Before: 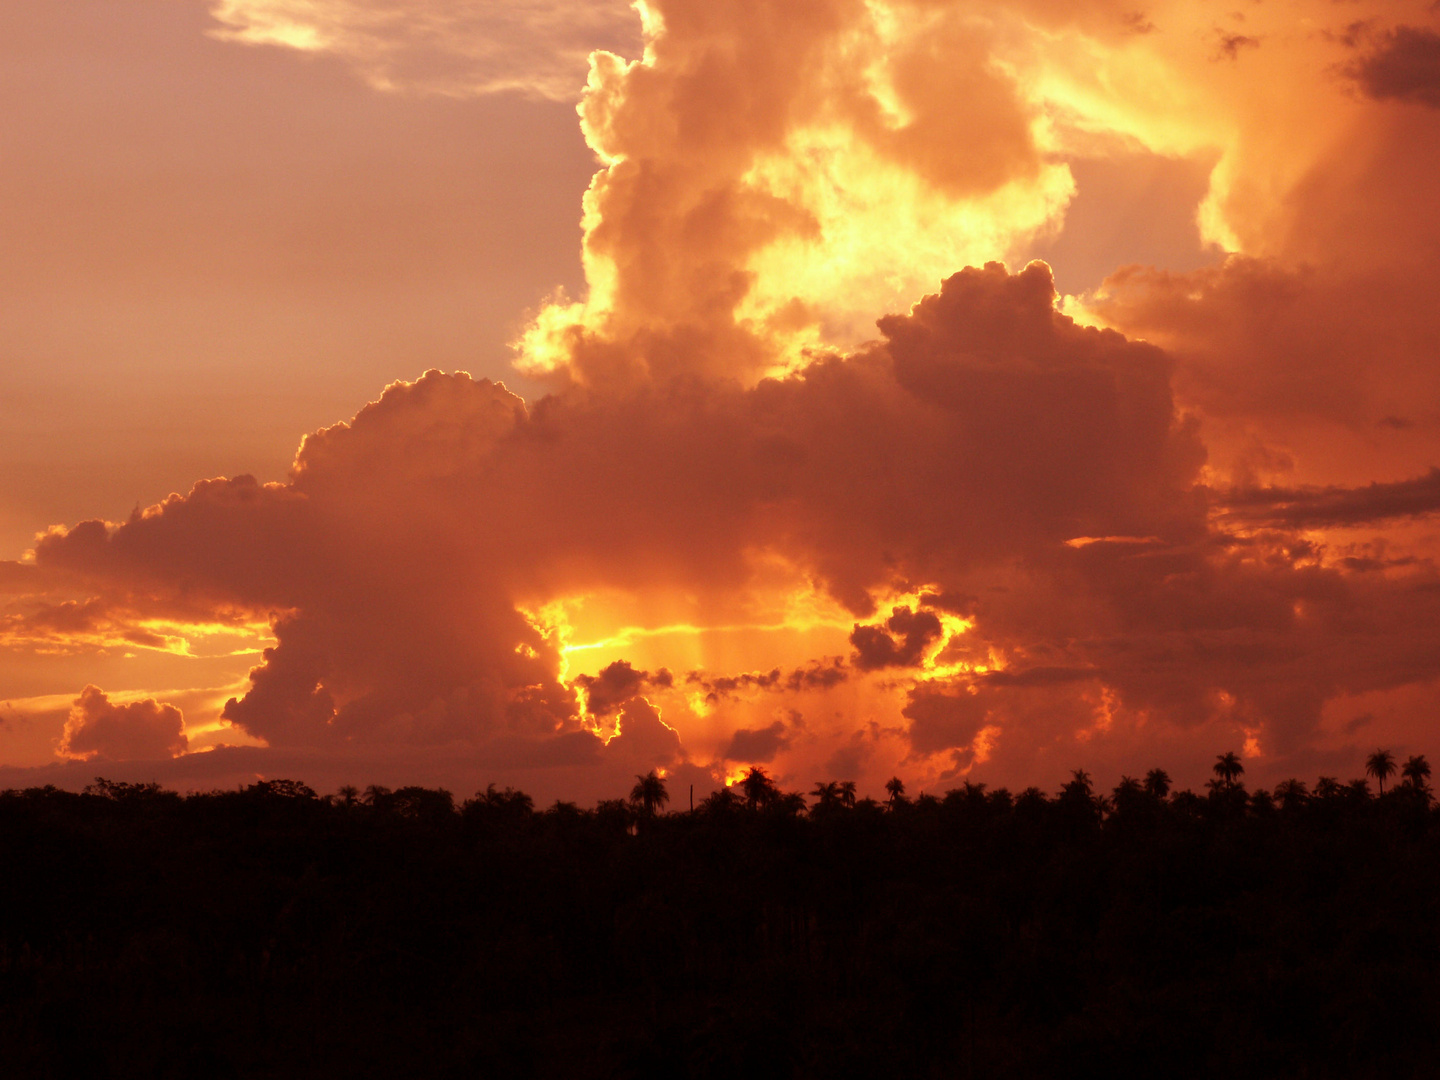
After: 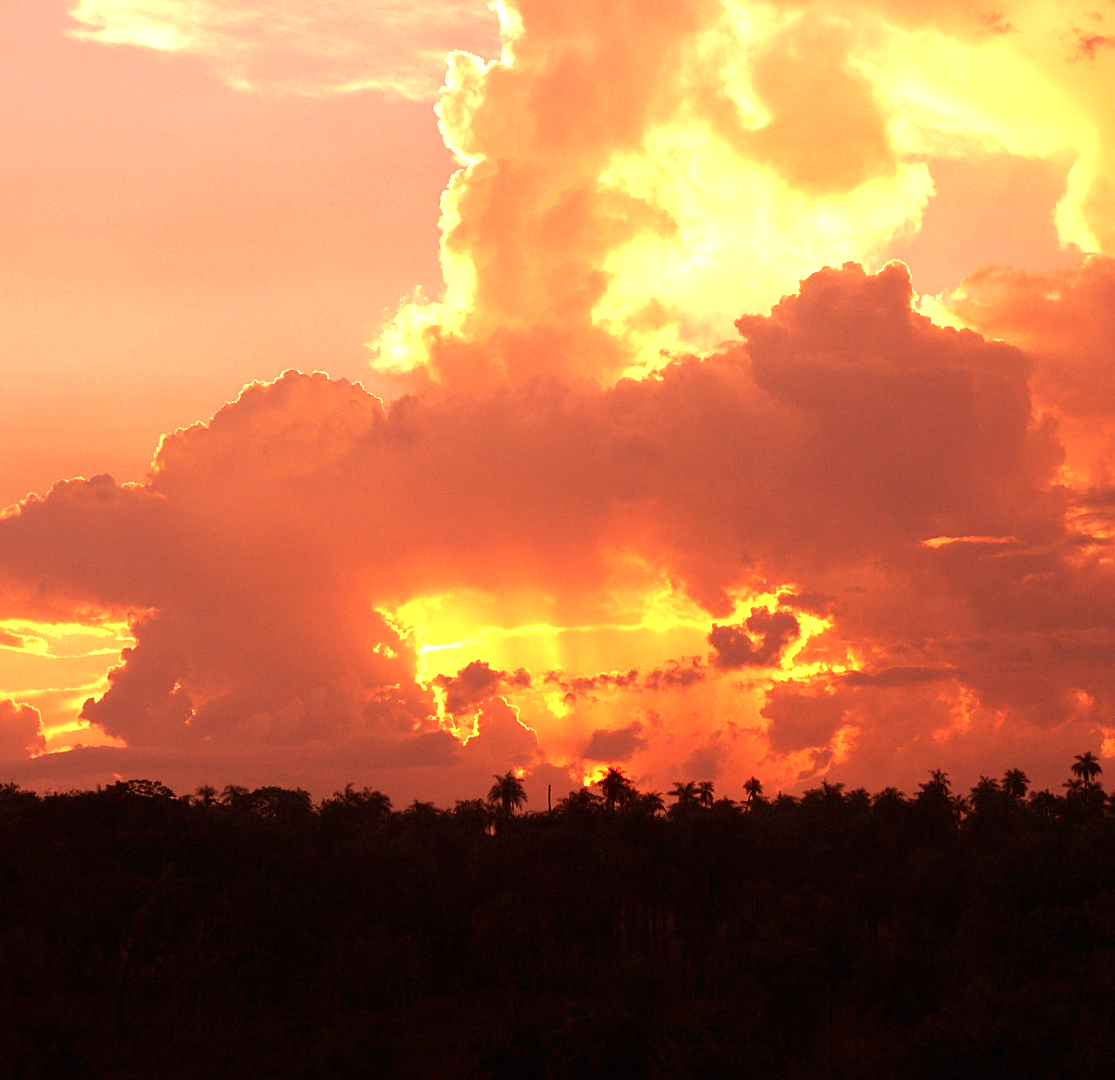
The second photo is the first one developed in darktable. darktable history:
local contrast: mode bilateral grid, contrast 100, coarseness 100, detail 91%, midtone range 0.2
exposure: black level correction 0, exposure 1 EV, compensate exposure bias true, compensate highlight preservation false
sharpen: on, module defaults
crop: left 9.88%, right 12.664%
